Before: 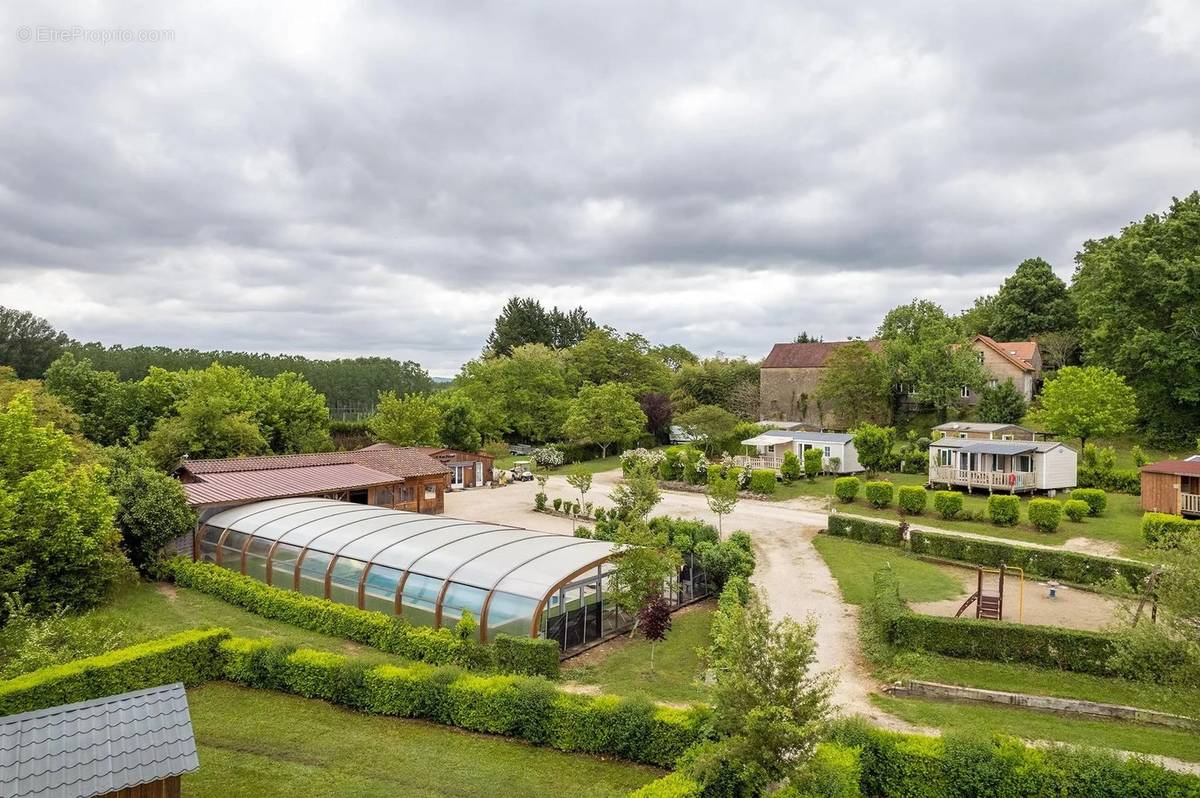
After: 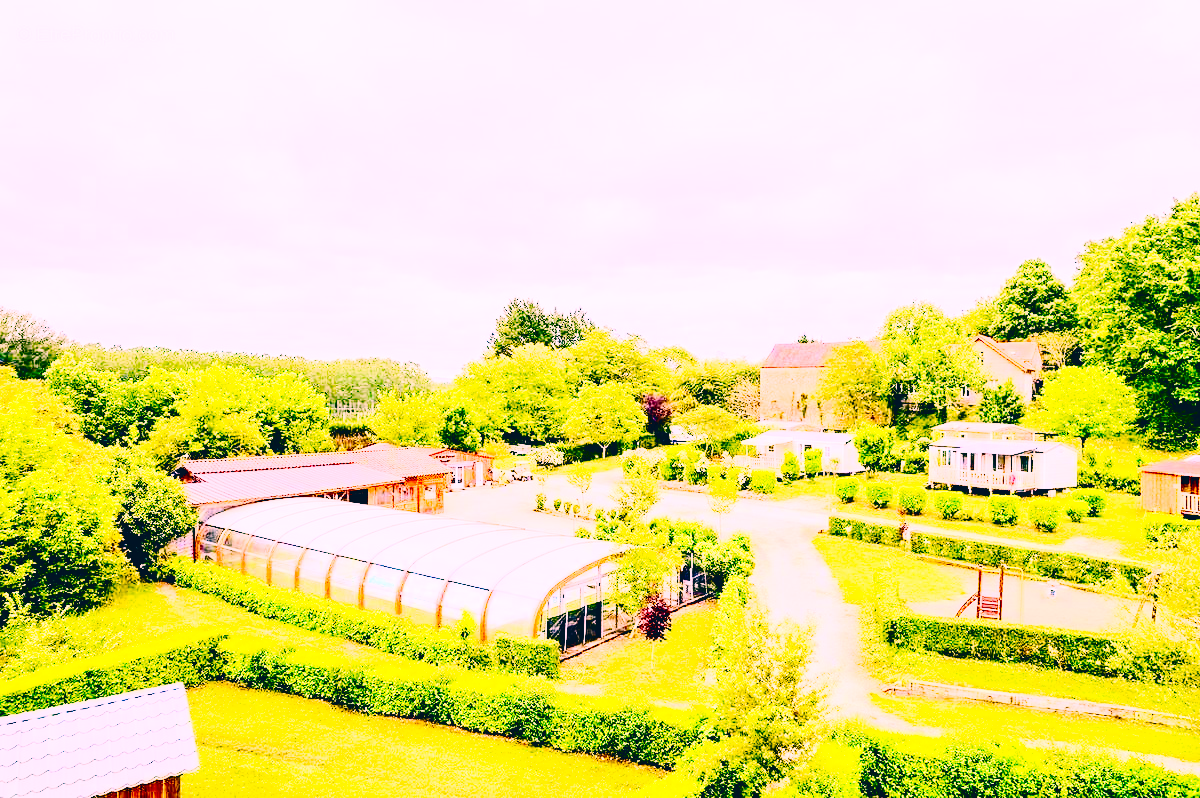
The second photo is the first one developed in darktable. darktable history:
base curve: curves: ch0 [(0, 0) (0.036, 0.01) (0.123, 0.254) (0.258, 0.504) (0.507, 0.748) (1, 1)], preserve colors none
color correction: highlights a* 16.9, highlights b* 0.28, shadows a* -15.25, shadows b* -14.4, saturation 1.55
exposure: black level correction 0, exposure 1.172 EV, compensate highlight preservation false
contrast brightness saturation: contrast 0.414, brightness 0.112, saturation 0.215
